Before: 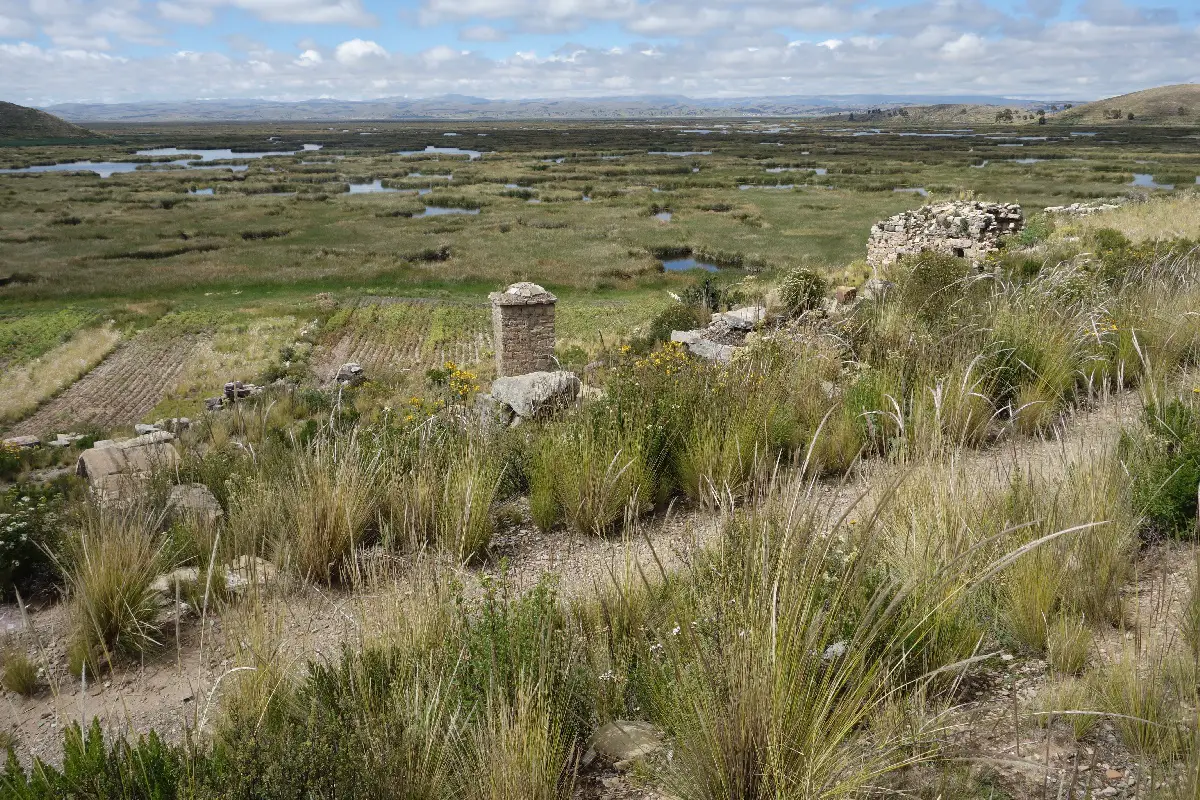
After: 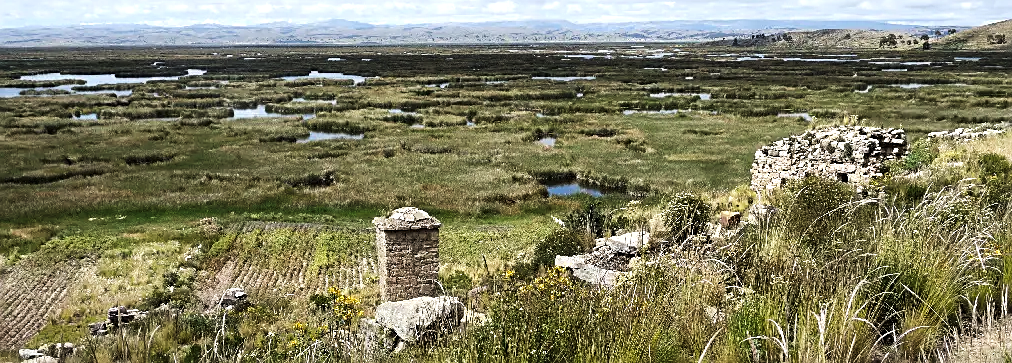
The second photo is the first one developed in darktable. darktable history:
tone curve: curves: ch0 [(0, 0) (0.227, 0.17) (0.766, 0.774) (1, 1)]; ch1 [(0, 0) (0.114, 0.127) (0.437, 0.452) (0.498, 0.495) (0.579, 0.576) (1, 1)]; ch2 [(0, 0) (0.233, 0.259) (0.493, 0.492) (0.568, 0.579) (1, 1)], preserve colors none
crop and rotate: left 9.684%, top 9.425%, right 5.965%, bottom 45.155%
tone equalizer: -8 EV -0.734 EV, -7 EV -0.73 EV, -6 EV -0.618 EV, -5 EV -0.371 EV, -3 EV 0.382 EV, -2 EV 0.6 EV, -1 EV 0.681 EV, +0 EV 0.753 EV, edges refinement/feathering 500, mask exposure compensation -1.57 EV, preserve details no
sharpen: on, module defaults
